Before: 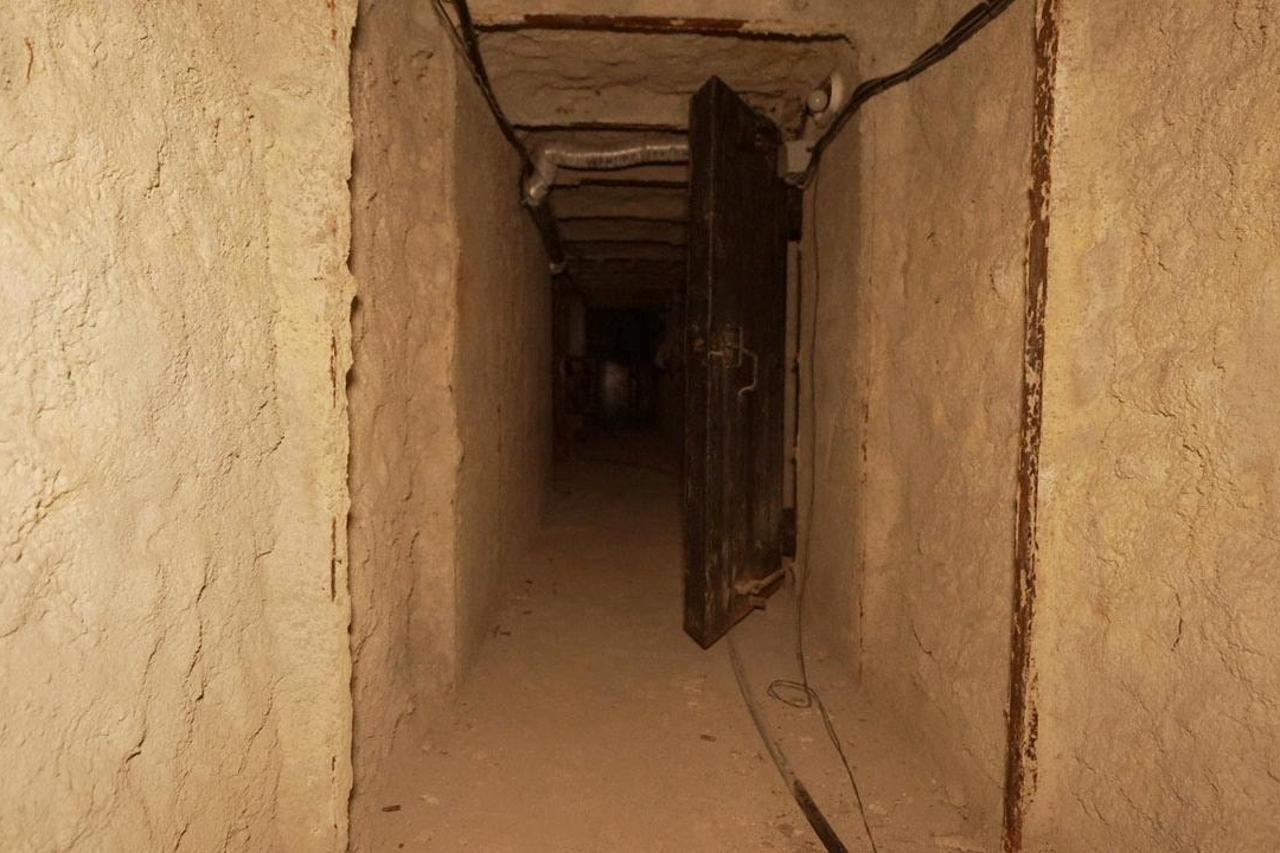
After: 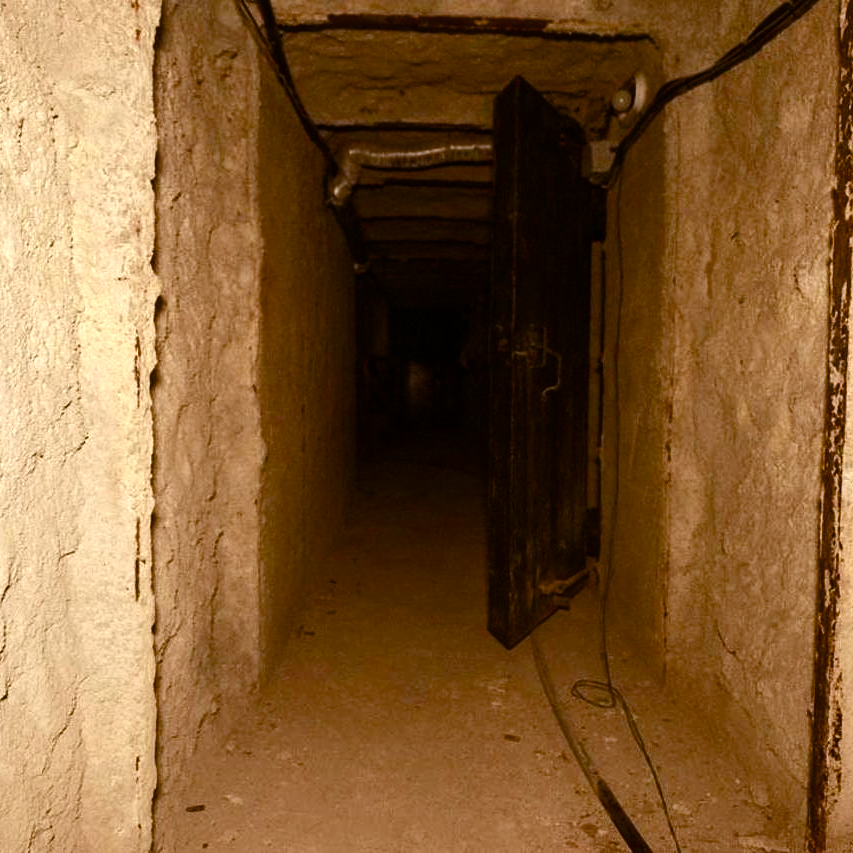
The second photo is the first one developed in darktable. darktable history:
color balance rgb: perceptual saturation grading › global saturation 20%, perceptual saturation grading › highlights -50.395%, perceptual saturation grading › shadows 30.124%, perceptual brilliance grading › highlights 16.262%, perceptual brilliance grading › mid-tones 6.58%, perceptual brilliance grading › shadows -14.64%, global vibrance 9.557%, contrast 14.575%, saturation formula JzAzBz (2021)
color zones: curves: ch0 [(0.25, 0.5) (0.636, 0.25) (0.75, 0.5)], mix -121.83%
crop and rotate: left 15.38%, right 17.923%
